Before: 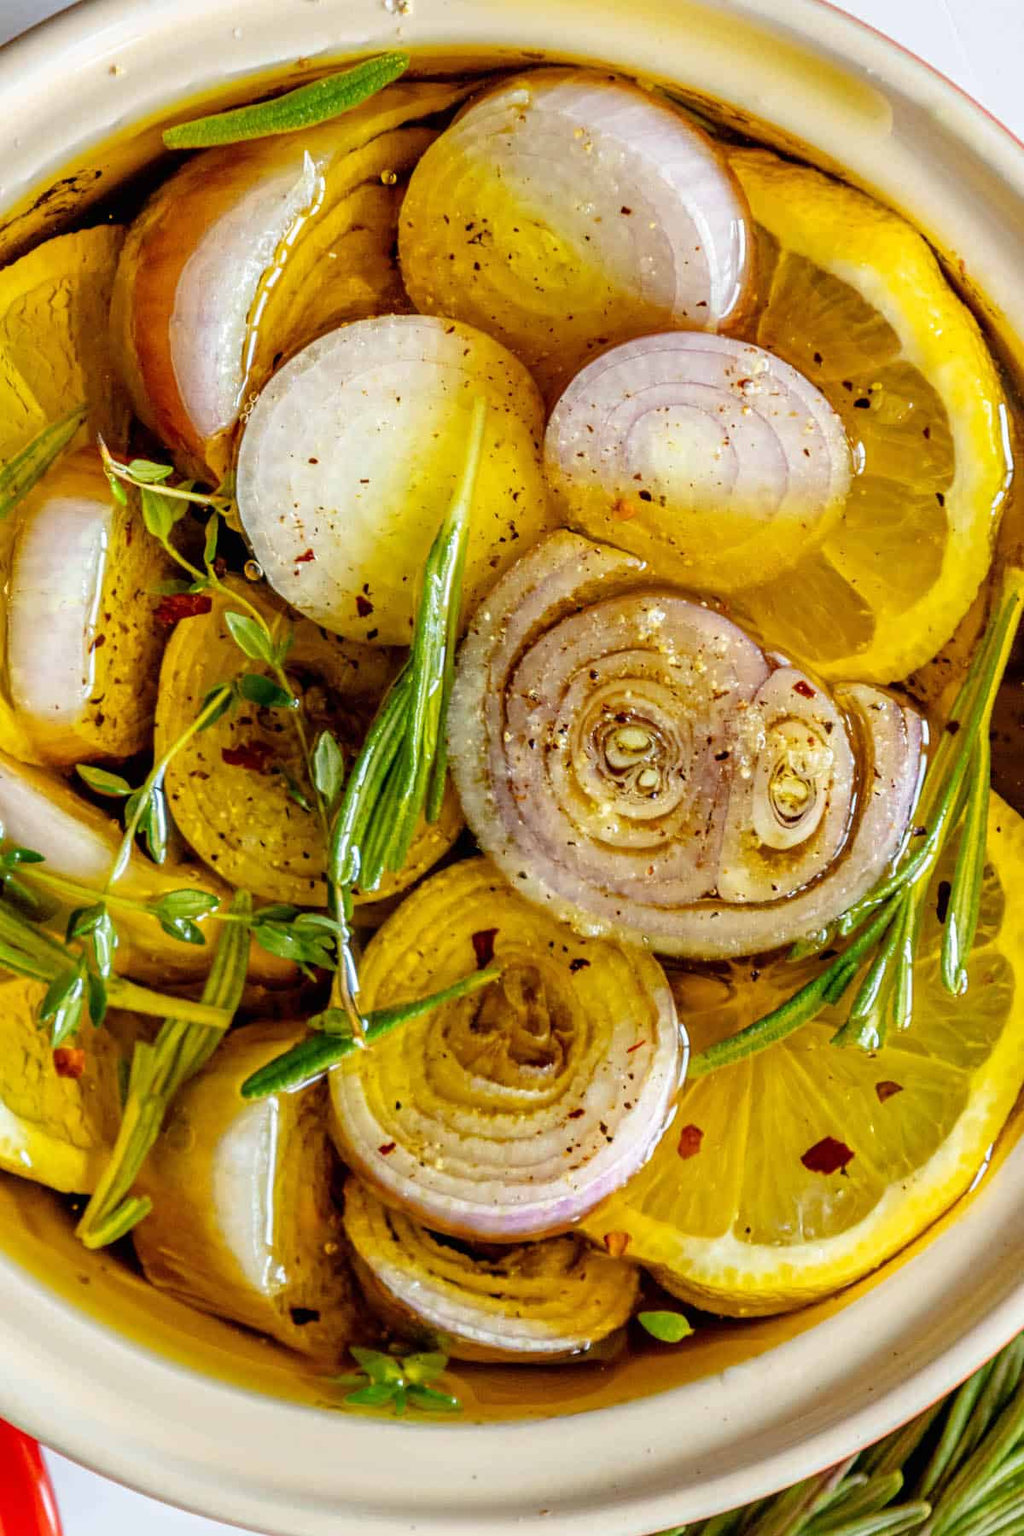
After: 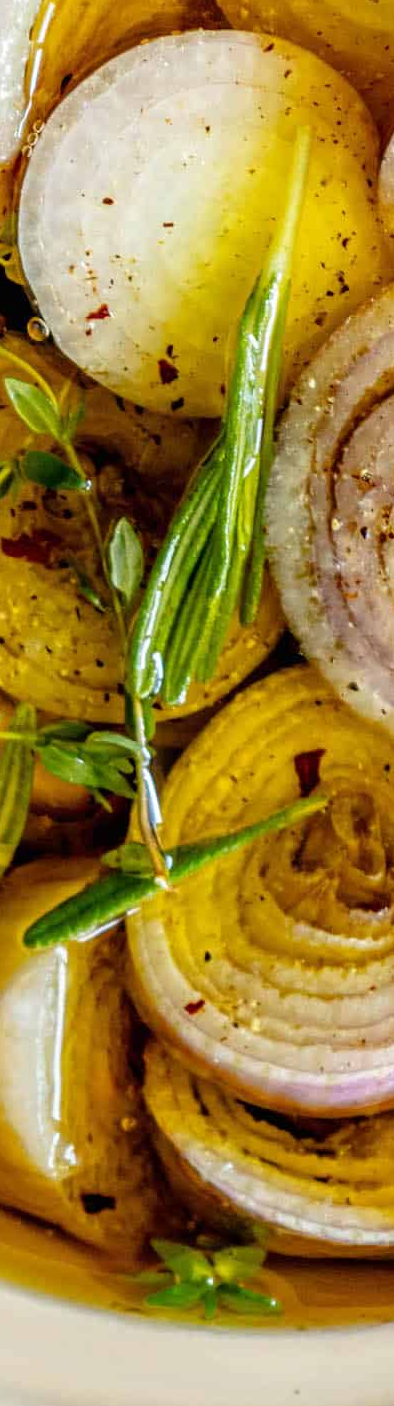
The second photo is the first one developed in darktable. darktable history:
crop and rotate: left 21.65%, top 18.867%, right 45.443%, bottom 3.003%
